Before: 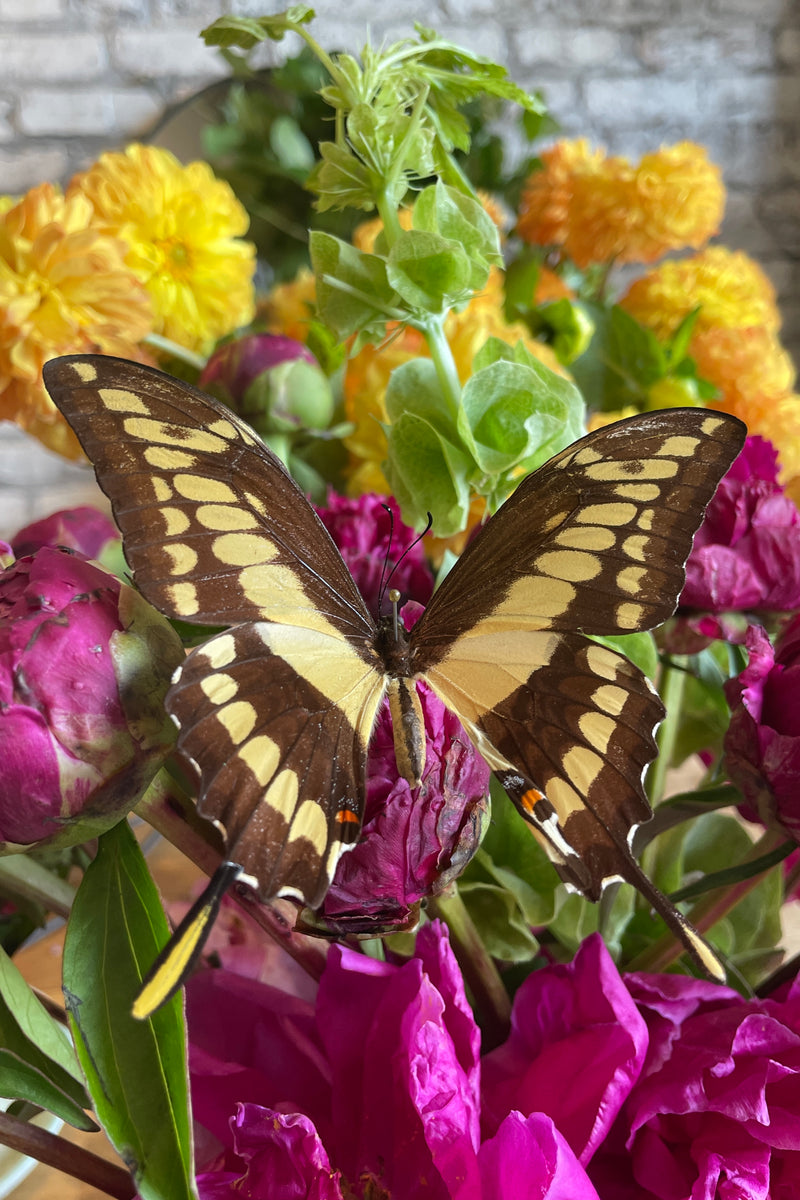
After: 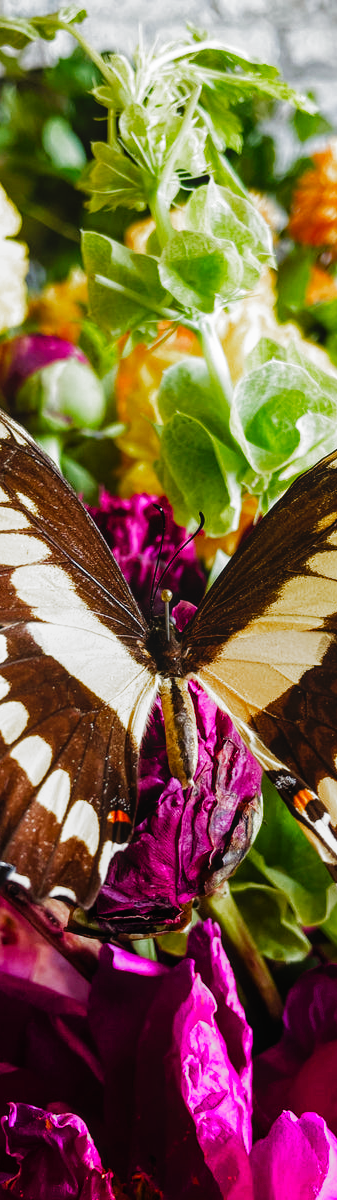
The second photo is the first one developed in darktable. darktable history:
filmic rgb: black relative exposure -6.43 EV, white relative exposure 2.43 EV, threshold 3 EV, hardness 5.27, latitude 0.1%, contrast 1.425, highlights saturation mix 2%, preserve chrominance no, color science v5 (2021), contrast in shadows safe, contrast in highlights safe, enable highlight reconstruction true
crop: left 28.583%, right 29.231%
local contrast: detail 110%
color balance rgb: linear chroma grading › shadows 32%, linear chroma grading › global chroma -2%, linear chroma grading › mid-tones 4%, perceptual saturation grading › global saturation -2%, perceptual saturation grading › highlights -8%, perceptual saturation grading › mid-tones 8%, perceptual saturation grading › shadows 4%, perceptual brilliance grading › highlights 8%, perceptual brilliance grading › mid-tones 4%, perceptual brilliance grading › shadows 2%, global vibrance 16%, saturation formula JzAzBz (2021)
